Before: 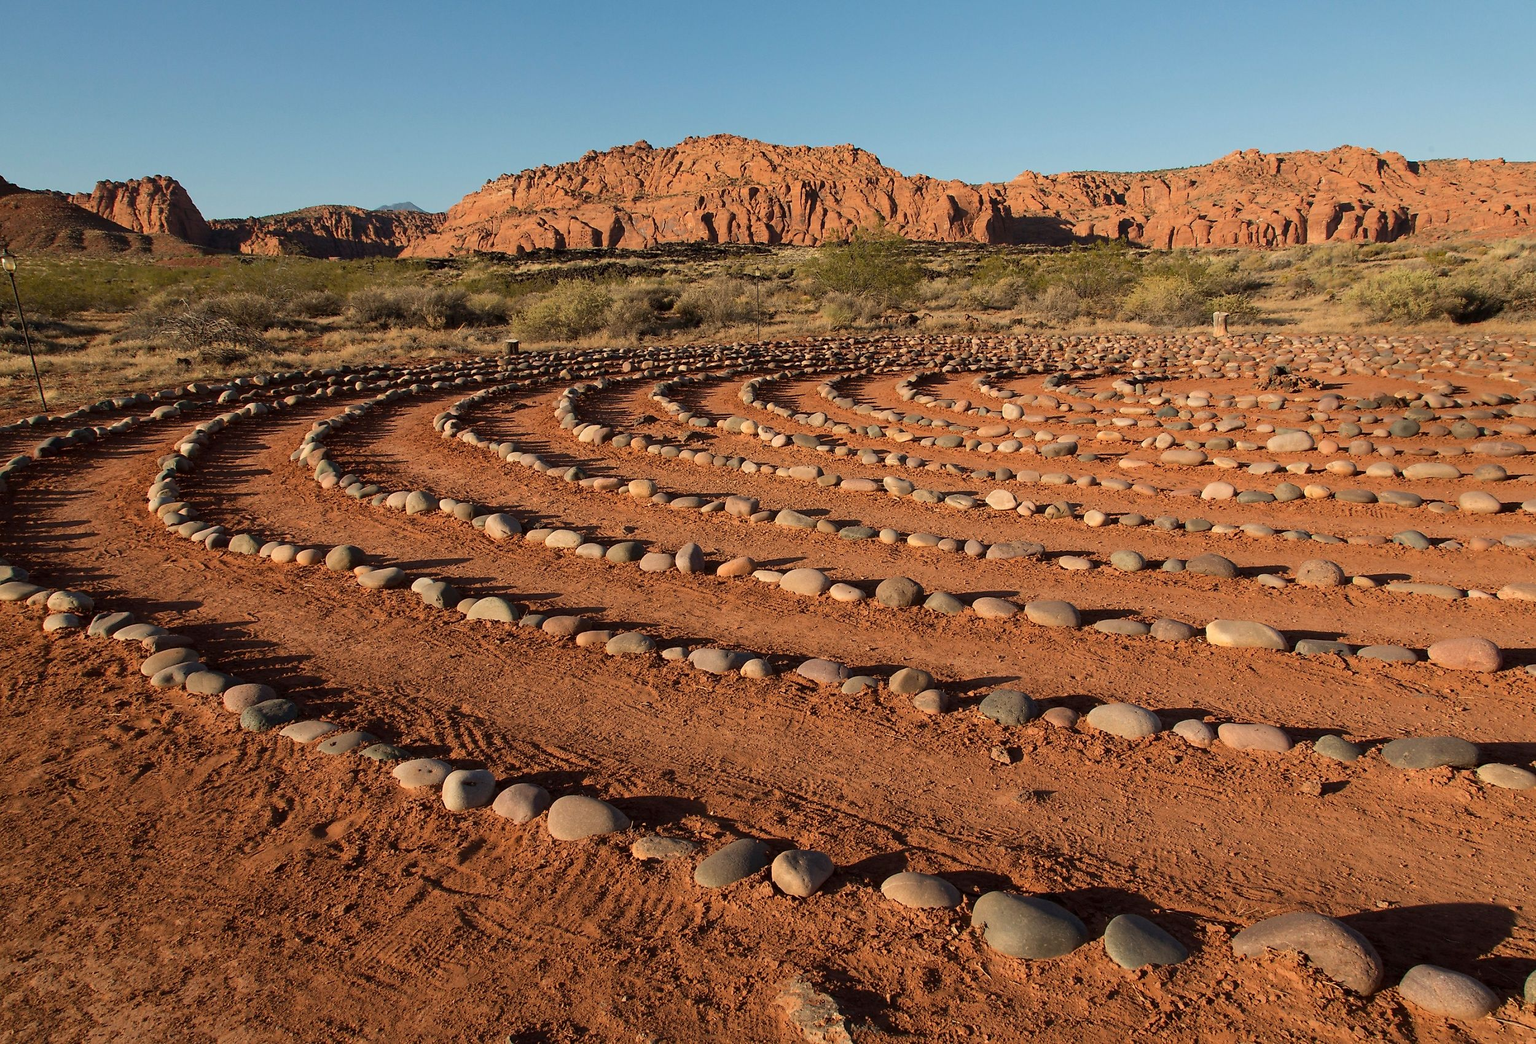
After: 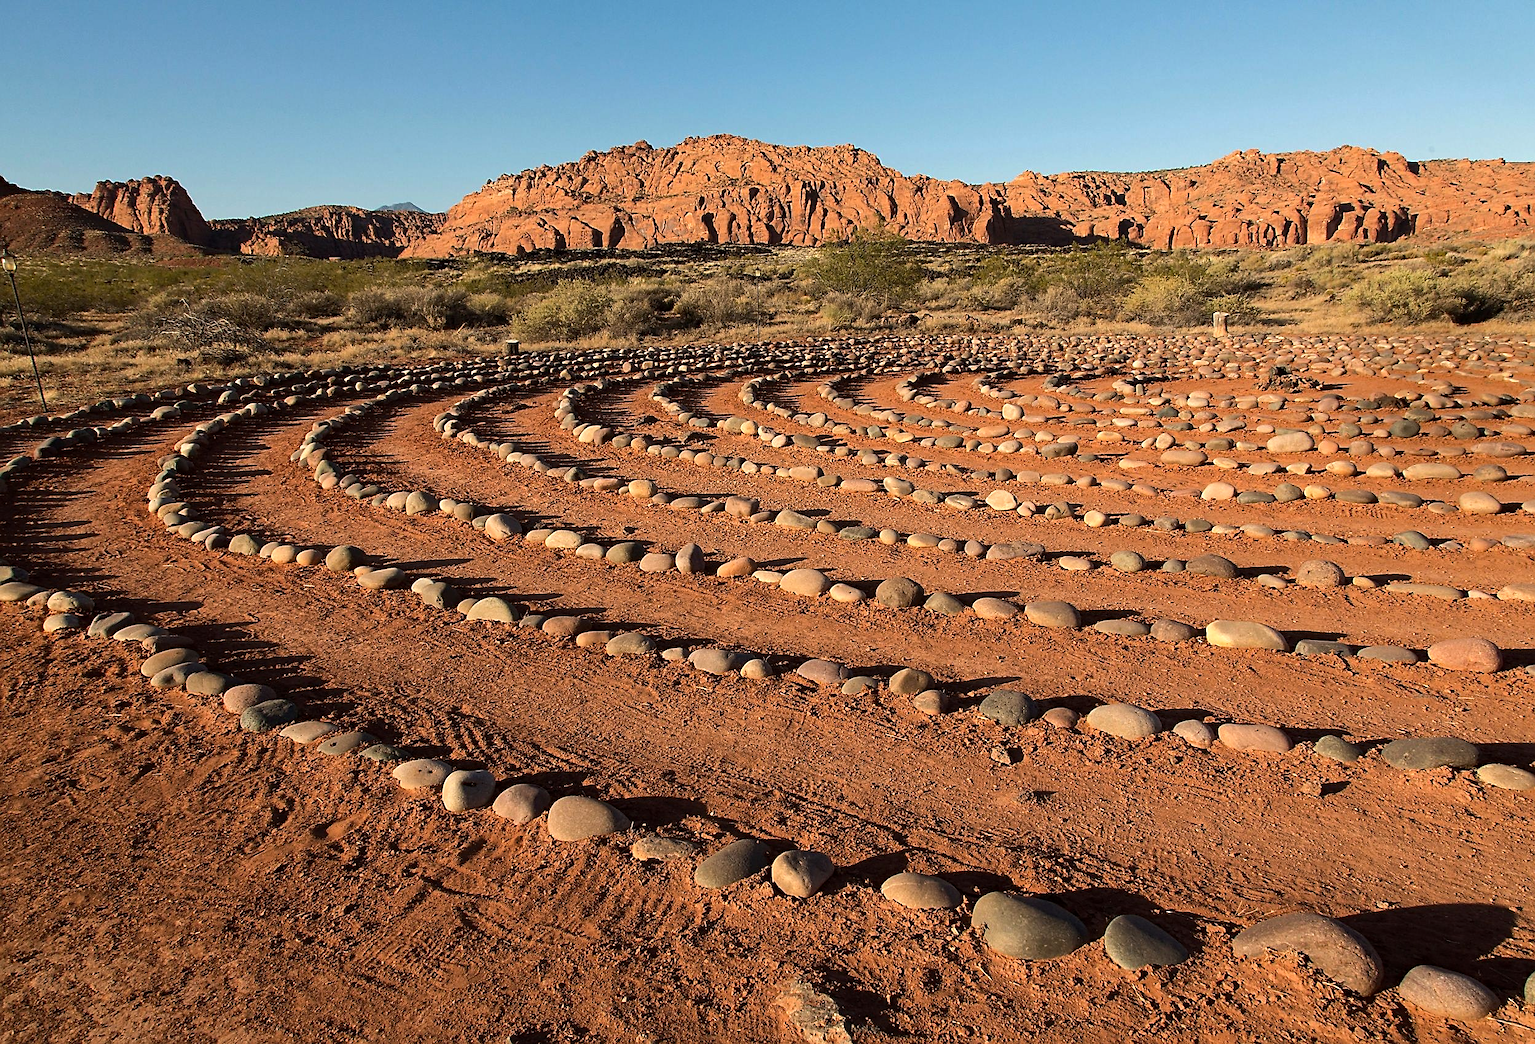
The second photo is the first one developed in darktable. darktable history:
sharpen: on, module defaults
haze removal: compatibility mode true, adaptive false
tone equalizer: -8 EV -0.419 EV, -7 EV -0.403 EV, -6 EV -0.315 EV, -5 EV -0.245 EV, -3 EV 0.246 EV, -2 EV 0.323 EV, -1 EV 0.404 EV, +0 EV 0.398 EV, edges refinement/feathering 500, mask exposure compensation -1.57 EV, preserve details no
